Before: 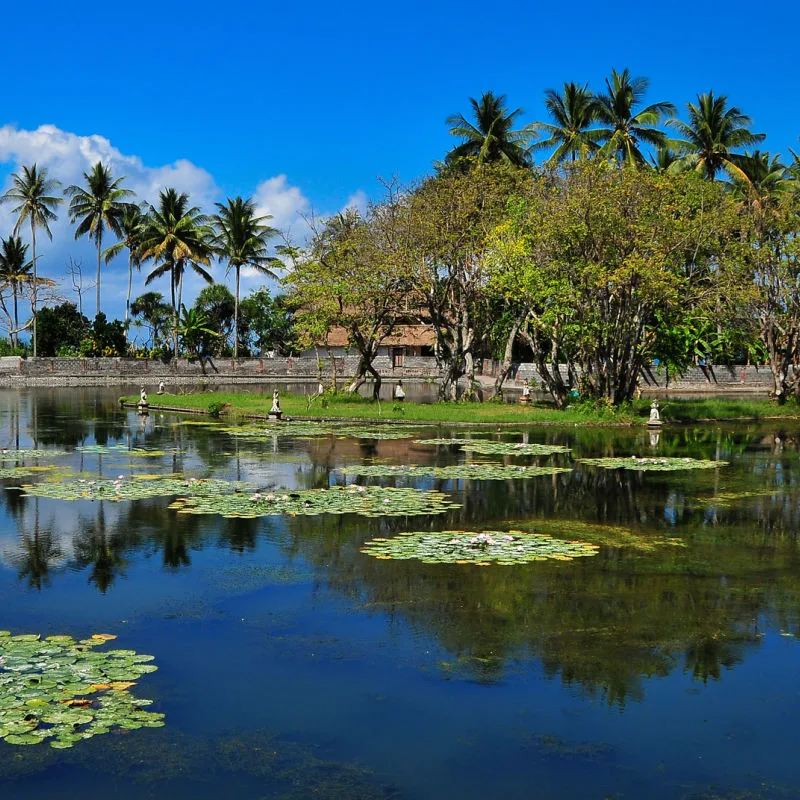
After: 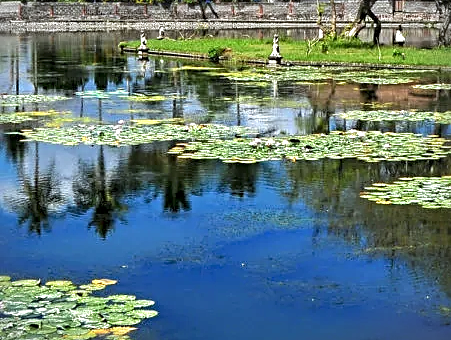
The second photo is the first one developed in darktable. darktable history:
vignetting: fall-off start 100%, fall-off radius 64.94%, automatic ratio true, unbound false
white balance: red 0.976, blue 1.04
local contrast: detail 130%
crop: top 44.483%, right 43.593%, bottom 12.892%
sharpen: radius 4
exposure: black level correction 0, exposure 0.7 EV, compensate exposure bias true, compensate highlight preservation false
